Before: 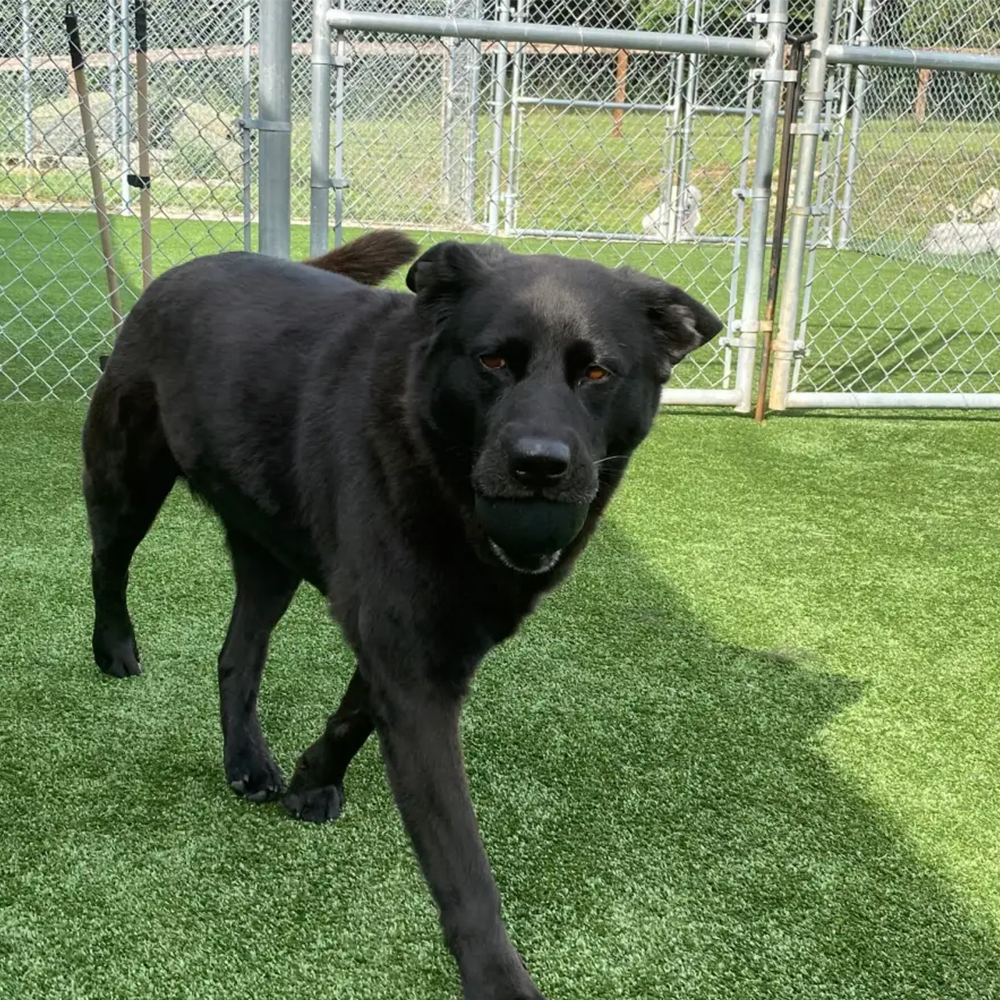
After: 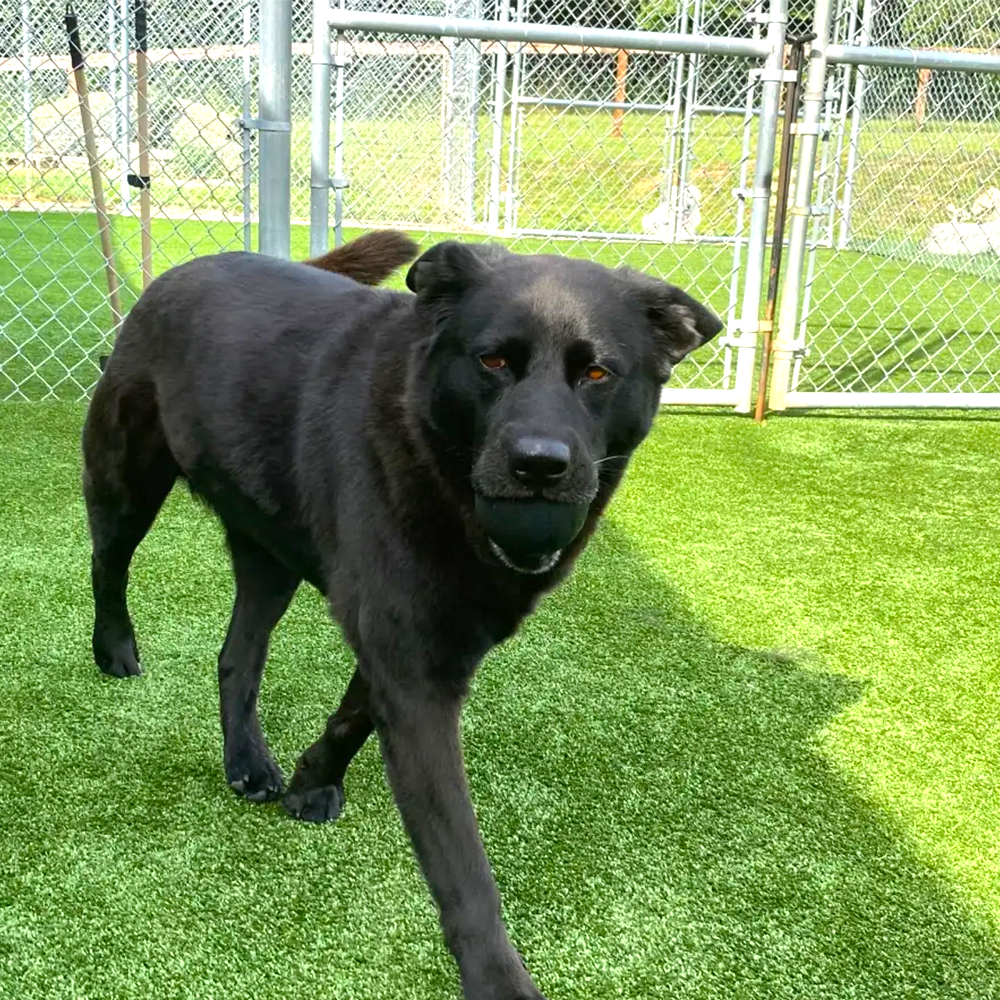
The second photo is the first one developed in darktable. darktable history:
exposure: black level correction 0, exposure 0.7 EV, compensate exposure bias true, compensate highlight preservation false
color balance rgb: perceptual saturation grading › global saturation 20%, global vibrance 20%
